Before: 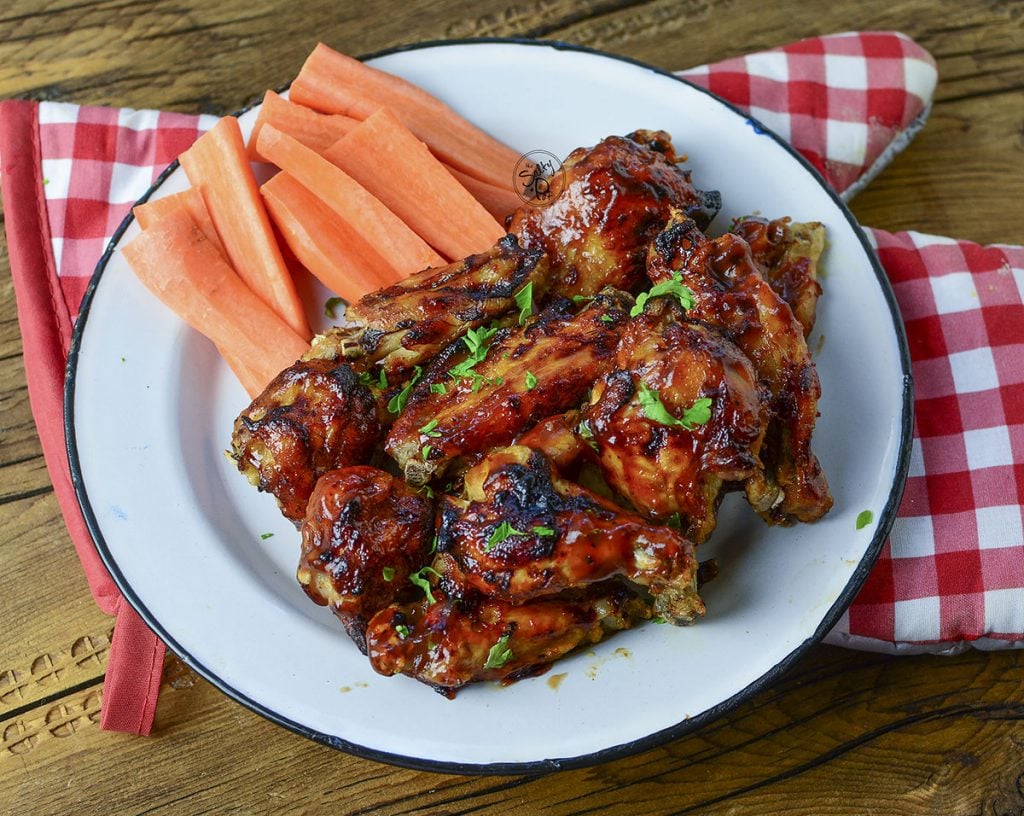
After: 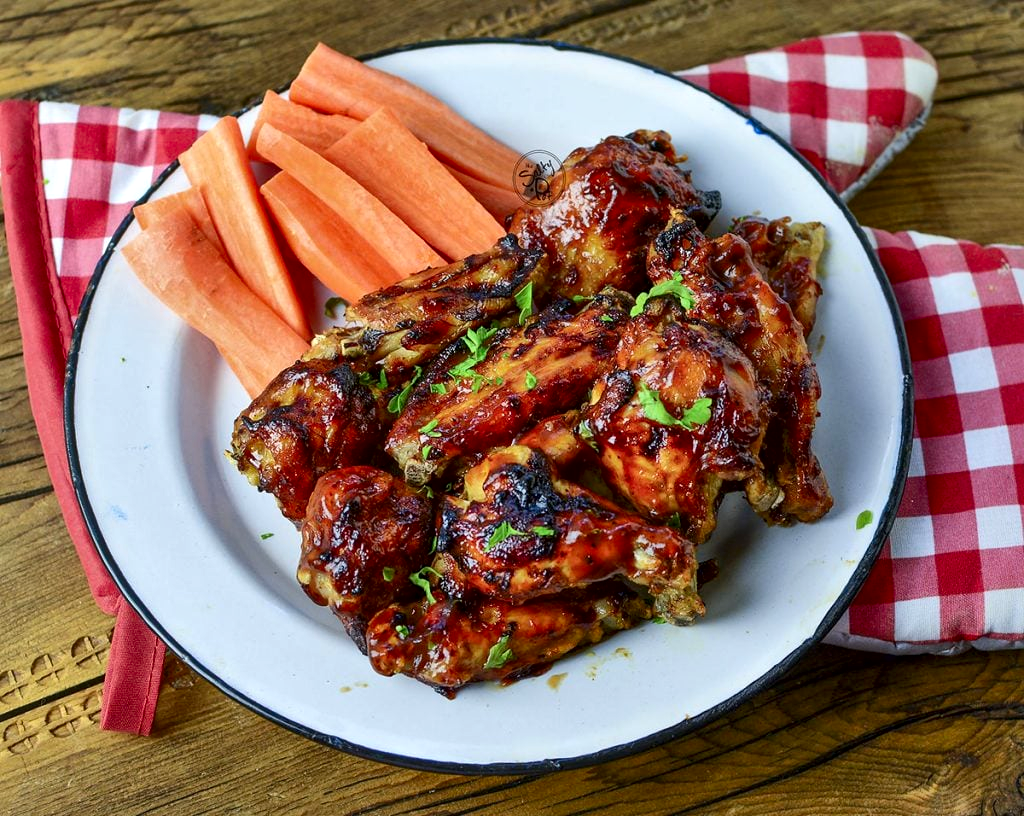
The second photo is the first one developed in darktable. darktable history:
local contrast: mode bilateral grid, contrast 25, coarseness 60, detail 151%, midtone range 0.2
shadows and highlights: low approximation 0.01, soften with gaussian
contrast brightness saturation: saturation 0.18
